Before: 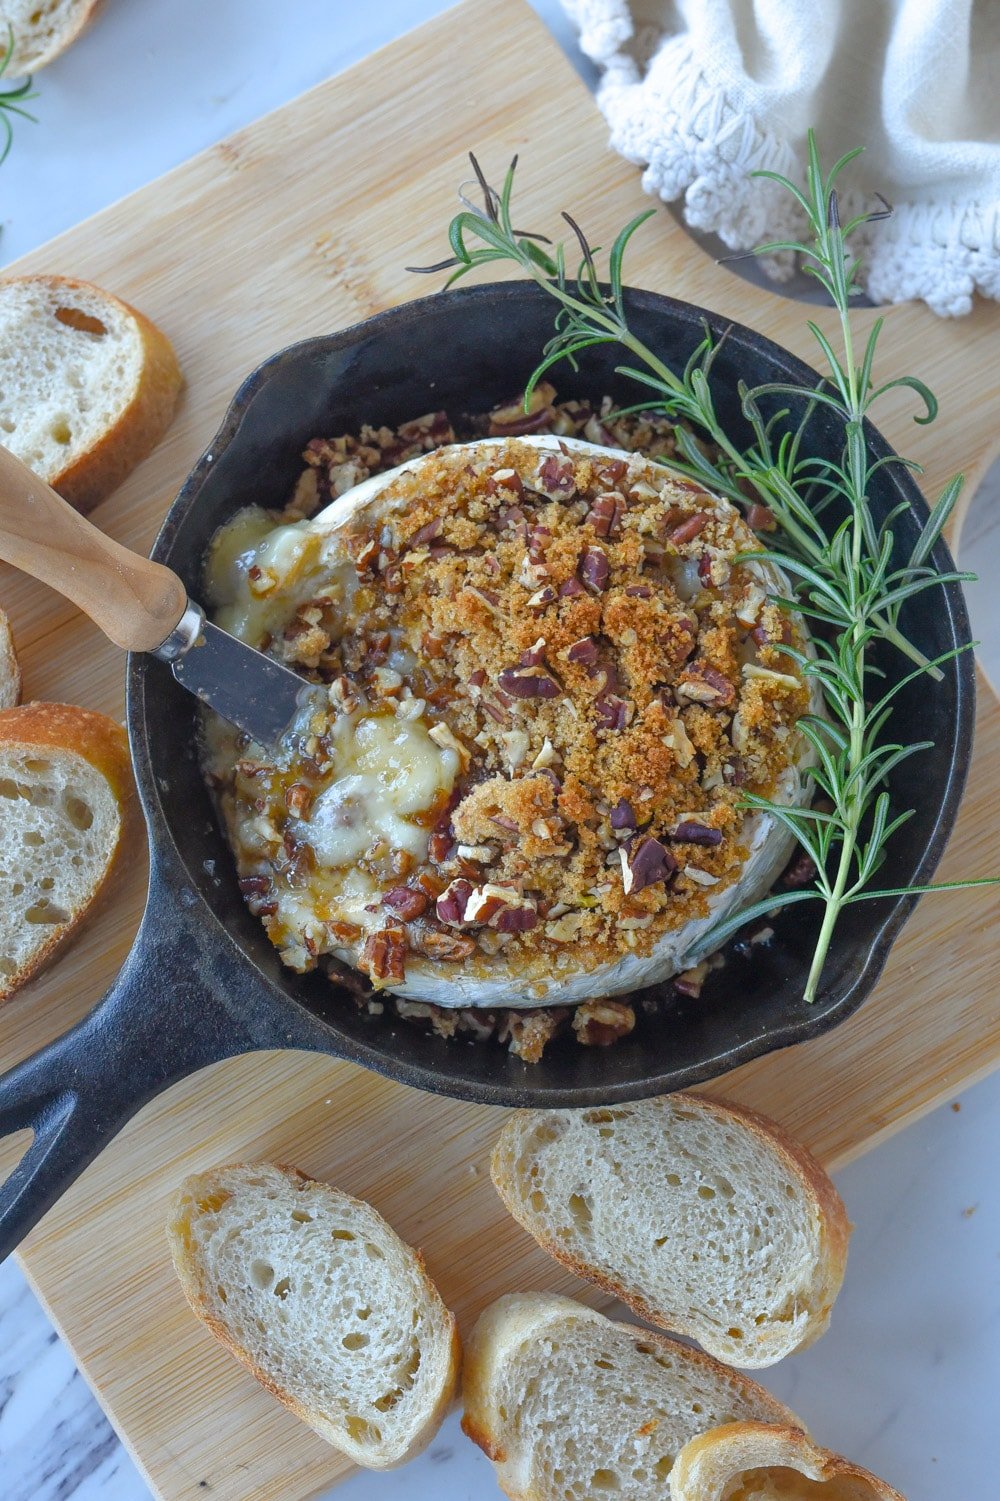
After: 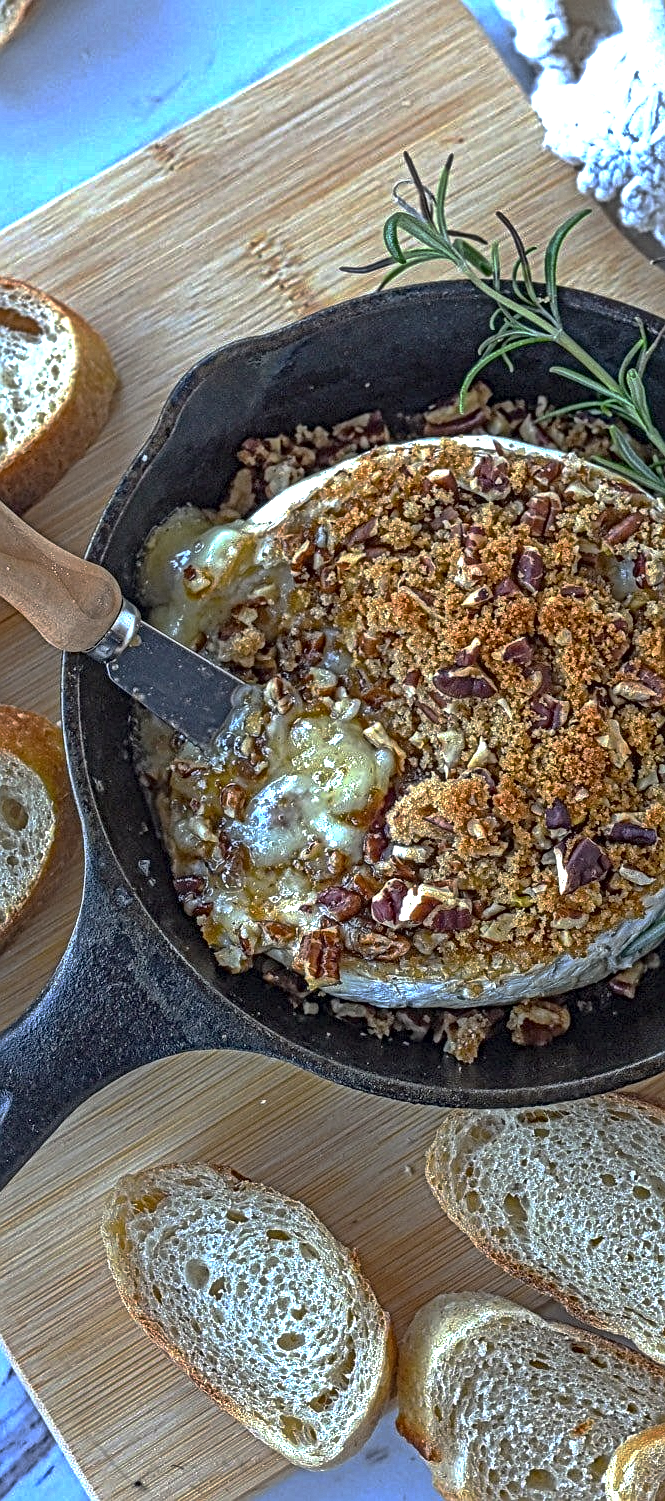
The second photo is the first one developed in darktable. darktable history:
crop and rotate: left 6.544%, right 26.929%
base curve: curves: ch0 [(0, 0) (0.826, 0.587) (1, 1)], preserve colors none
local contrast: mode bilateral grid, contrast 20, coarseness 3, detail 298%, midtone range 0.2
exposure: black level correction 0, exposure 0.498 EV, compensate highlight preservation false
